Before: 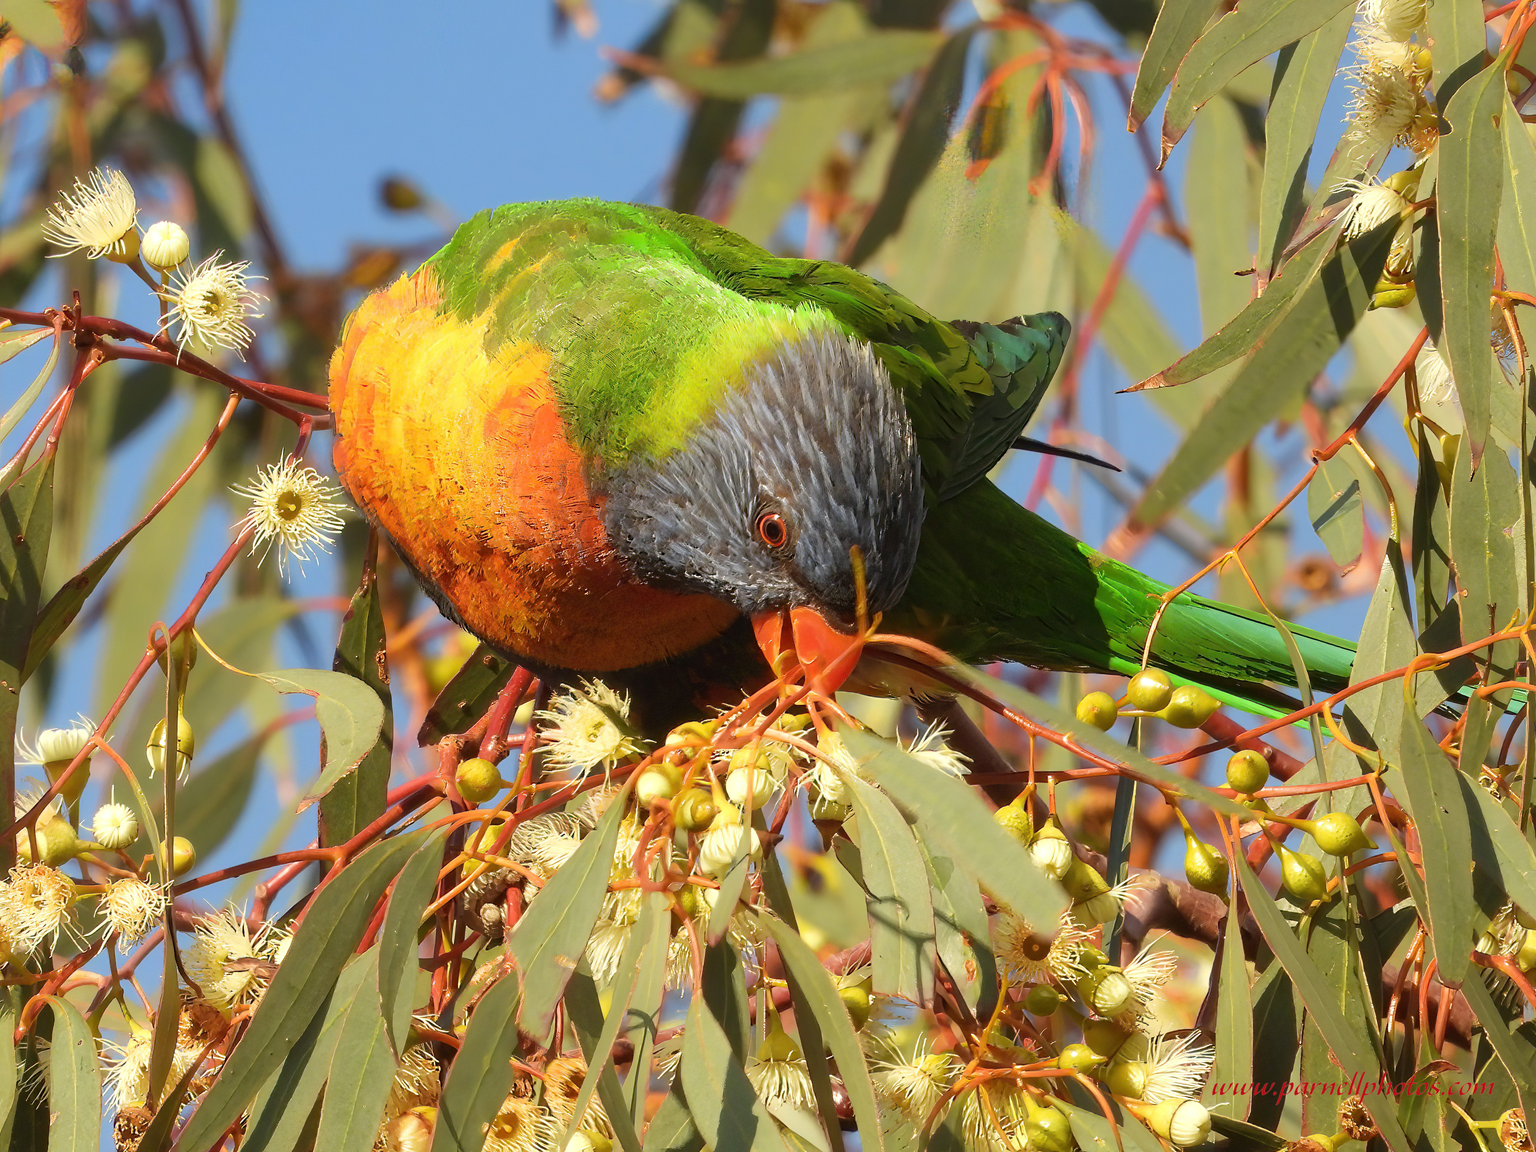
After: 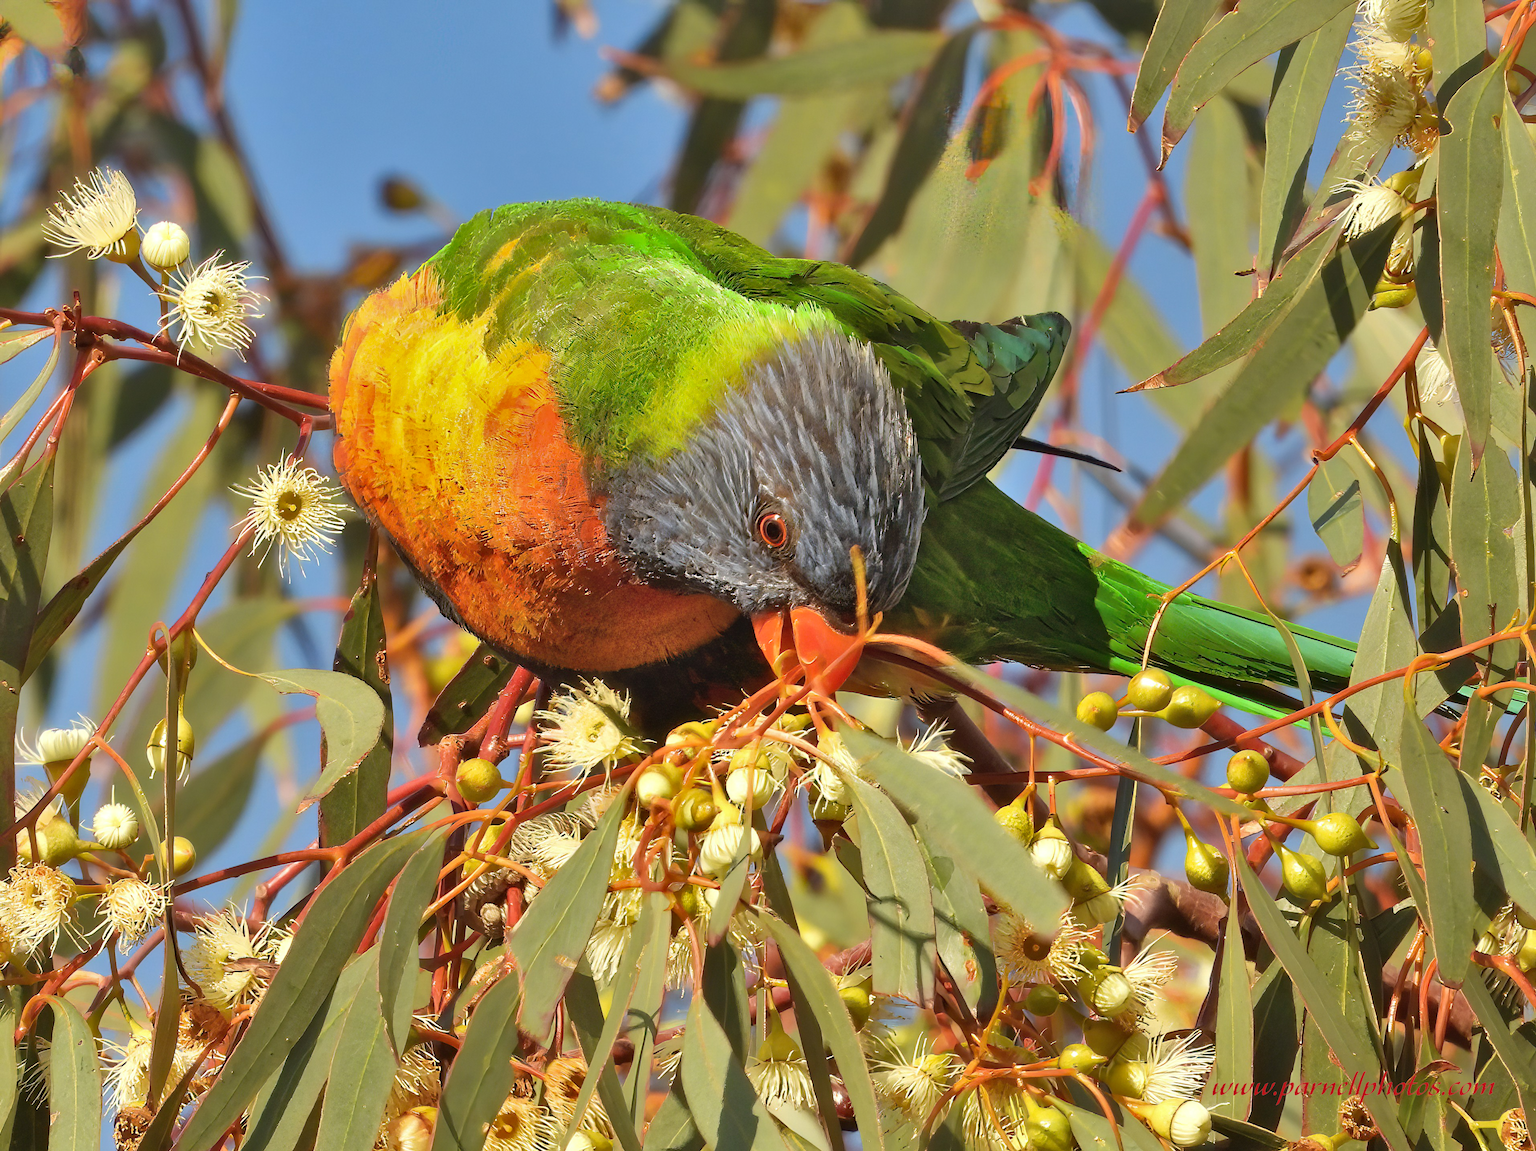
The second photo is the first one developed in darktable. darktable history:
shadows and highlights: shadows 76.55, highlights -60.88, soften with gaussian
